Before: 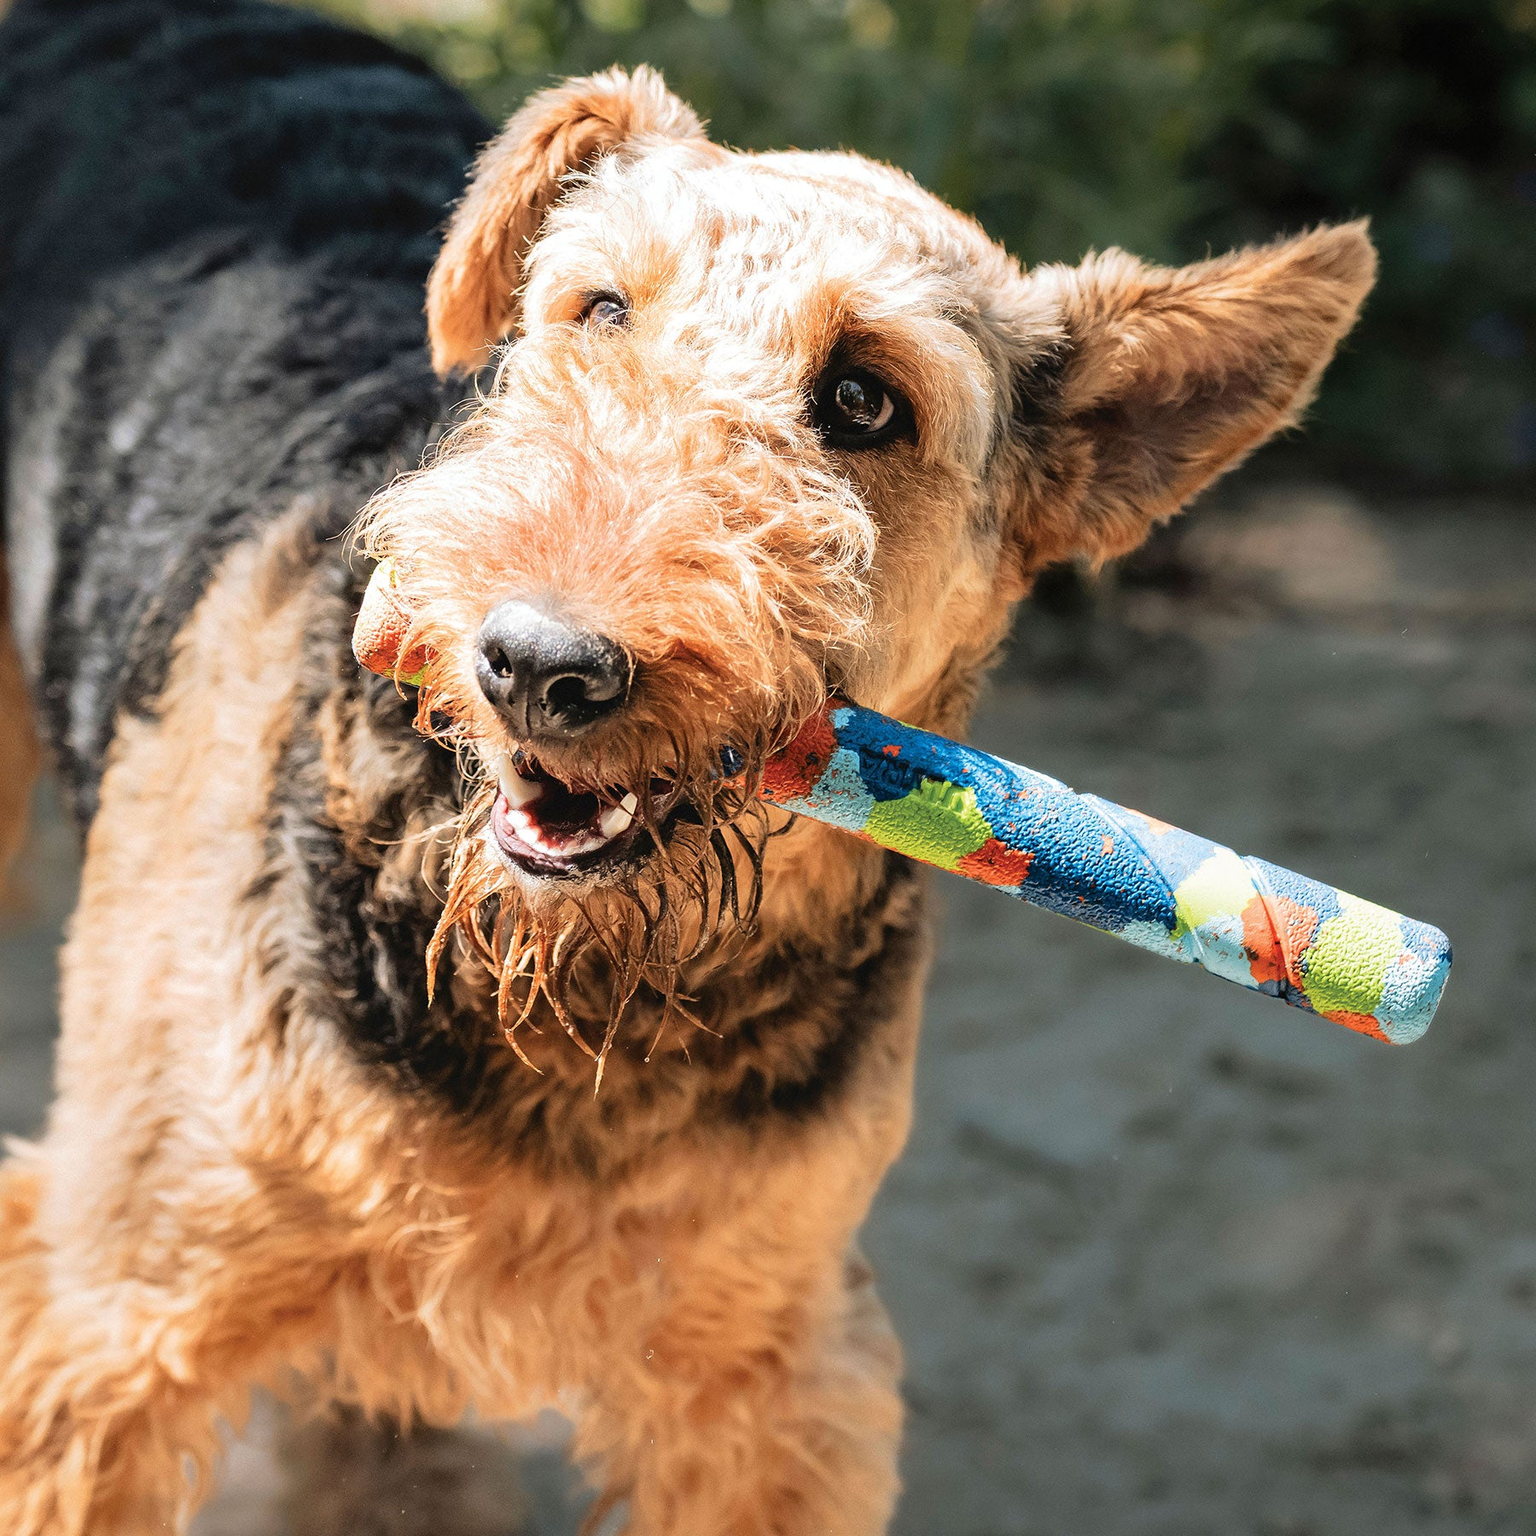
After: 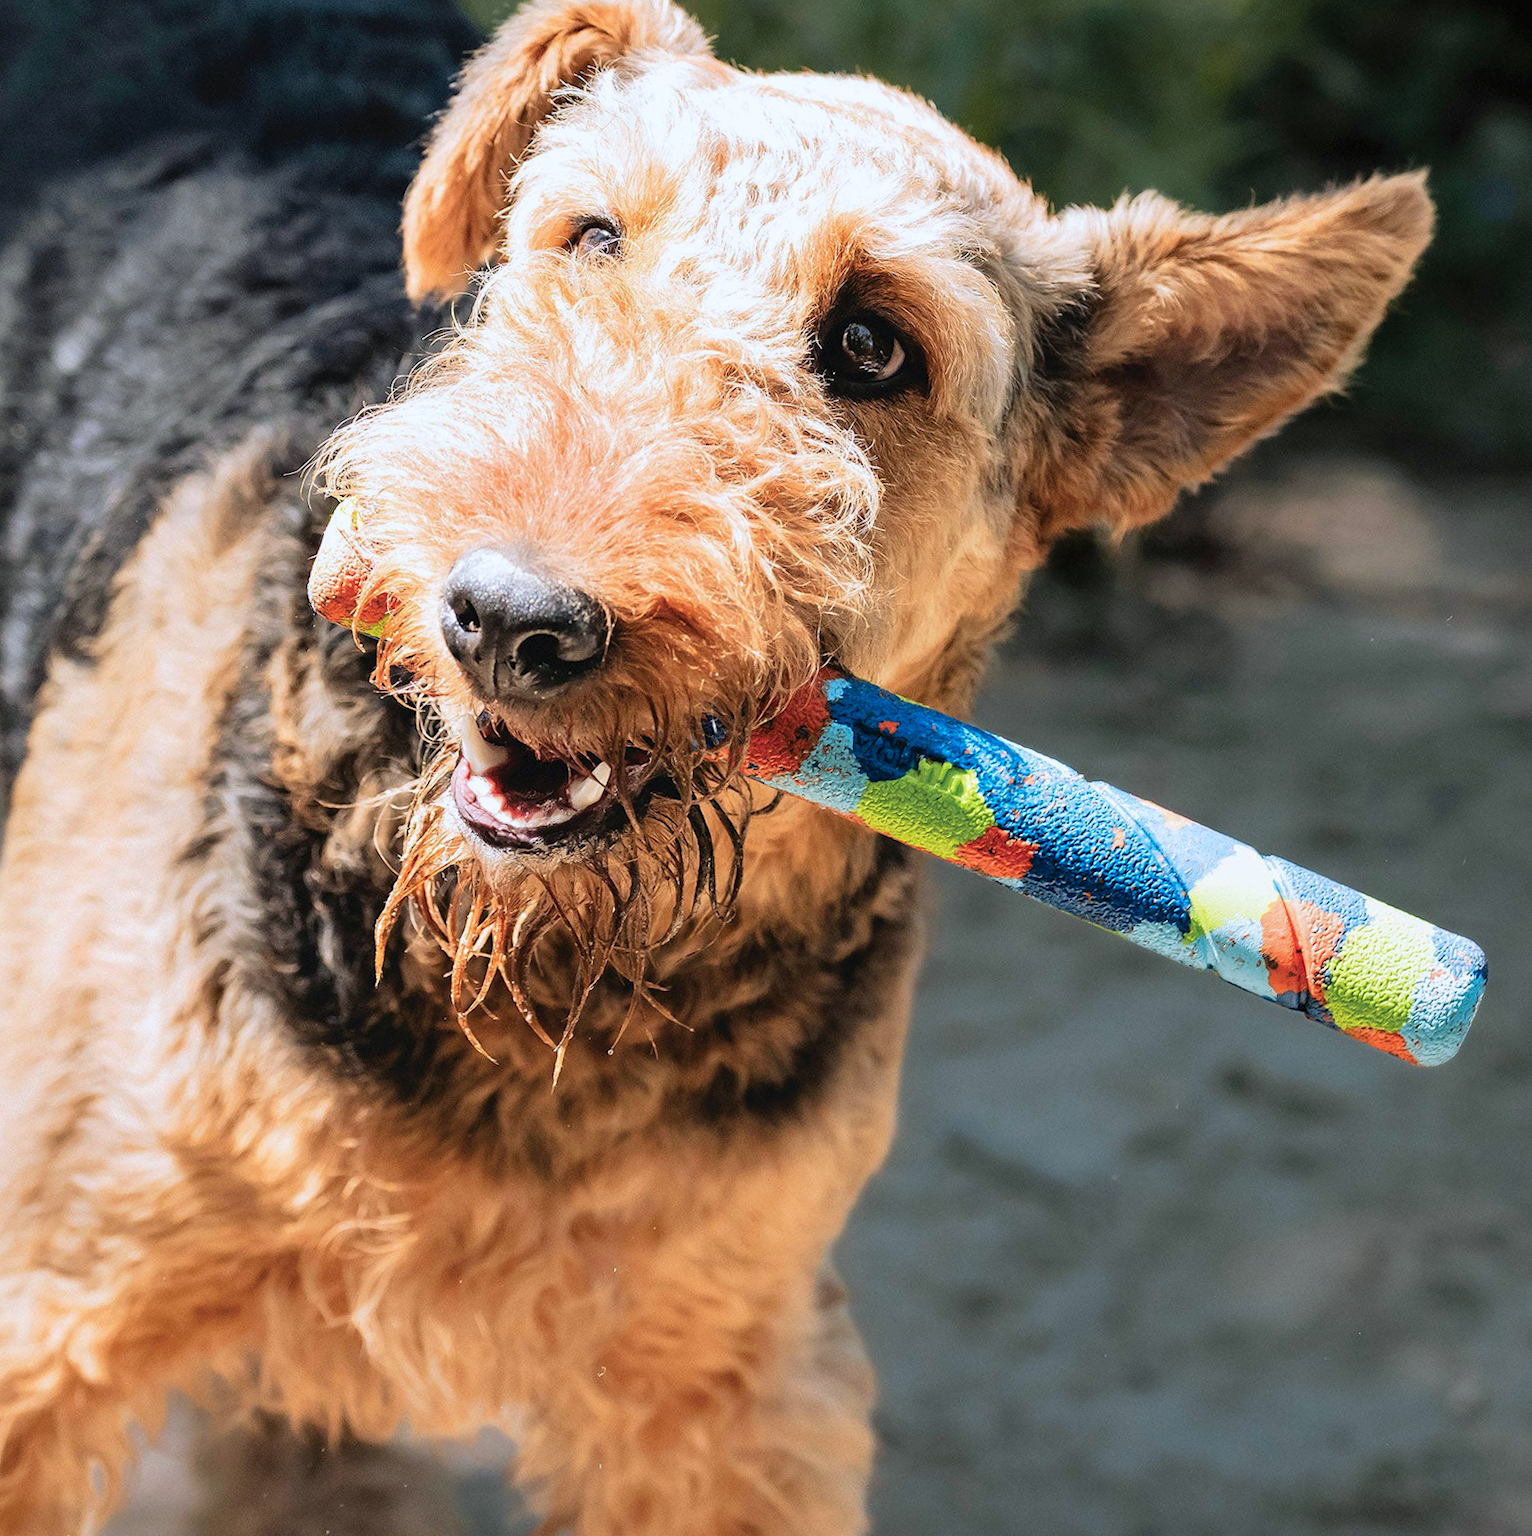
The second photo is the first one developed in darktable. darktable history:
color calibration: output R [0.994, 0.059, -0.119, 0], output G [-0.036, 1.09, -0.119, 0], output B [0.078, -0.108, 0.961, 0], illuminant as shot in camera, x 0.358, y 0.373, temperature 4628.91 K
crop and rotate: angle -2.16°, left 3.161%, top 3.941%, right 1.467%, bottom 0.437%
